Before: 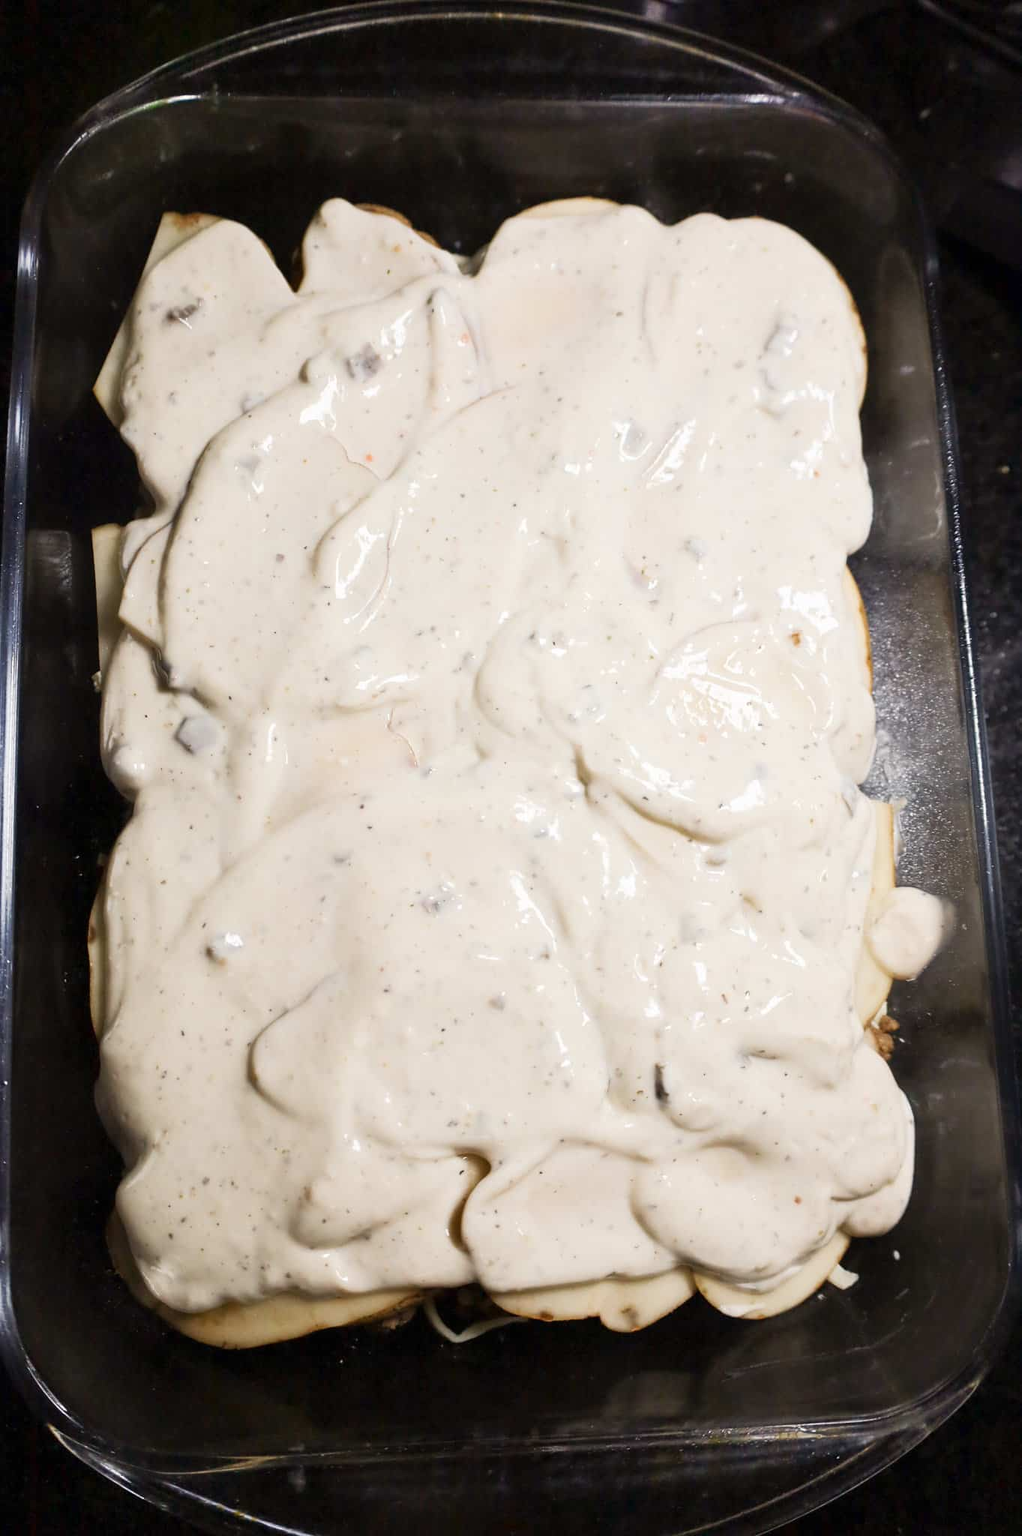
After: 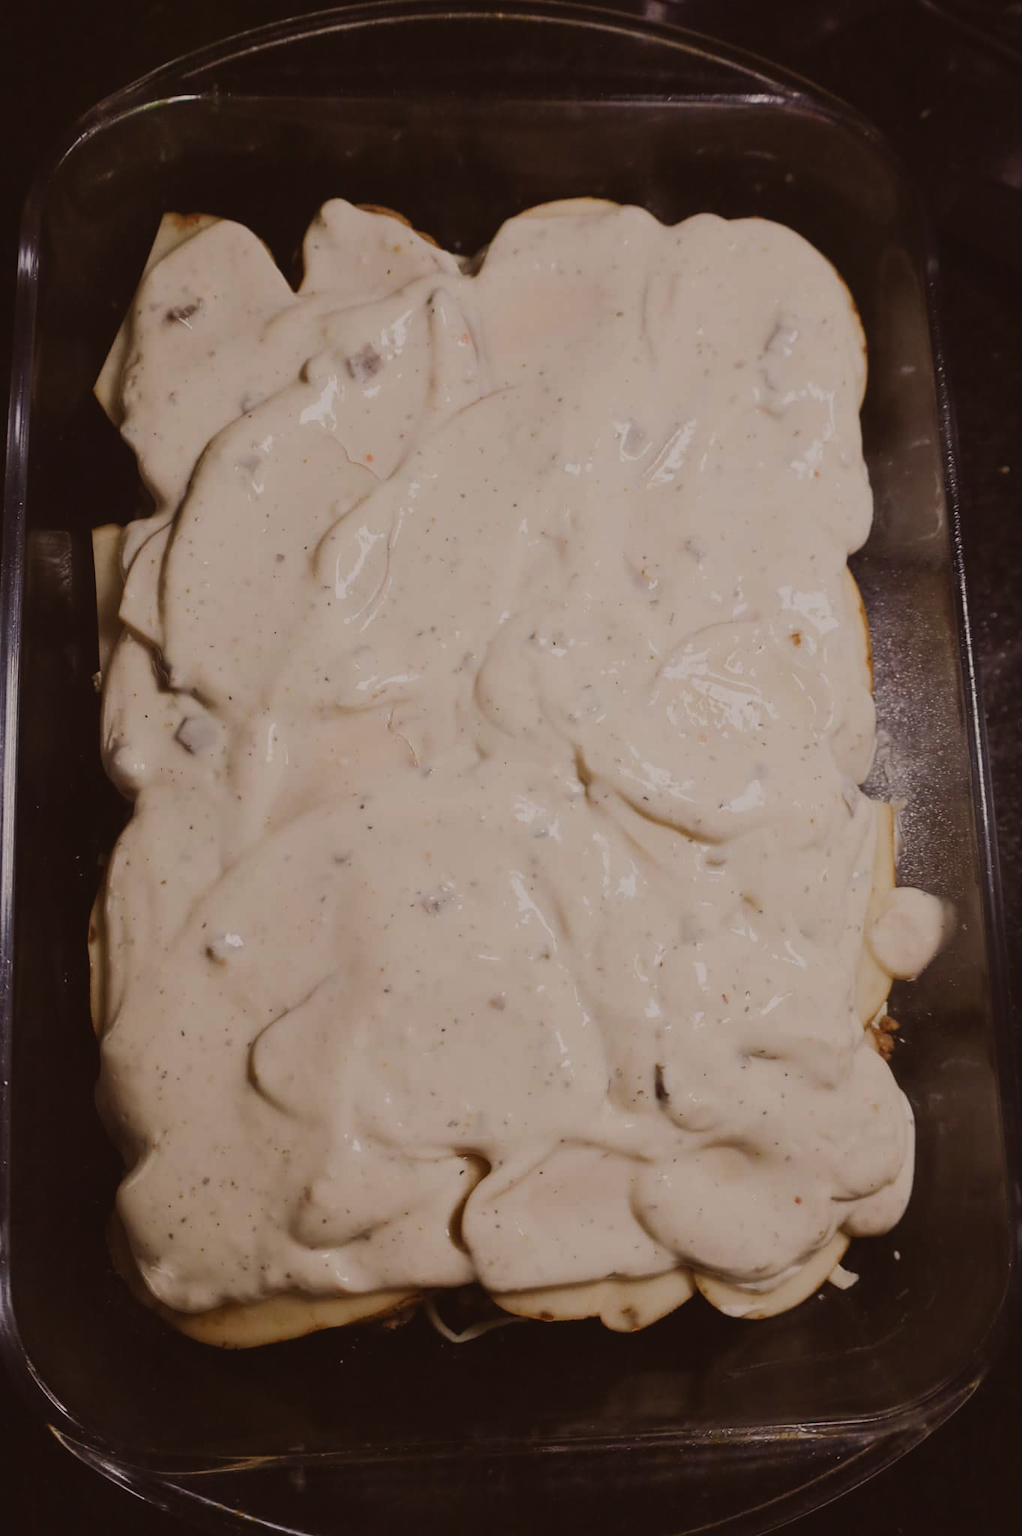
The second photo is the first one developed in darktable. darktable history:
exposure: black level correction -0.016, exposure -1.018 EV, compensate highlight preservation false
rgb levels: mode RGB, independent channels, levels [[0, 0.5, 1], [0, 0.521, 1], [0, 0.536, 1]]
